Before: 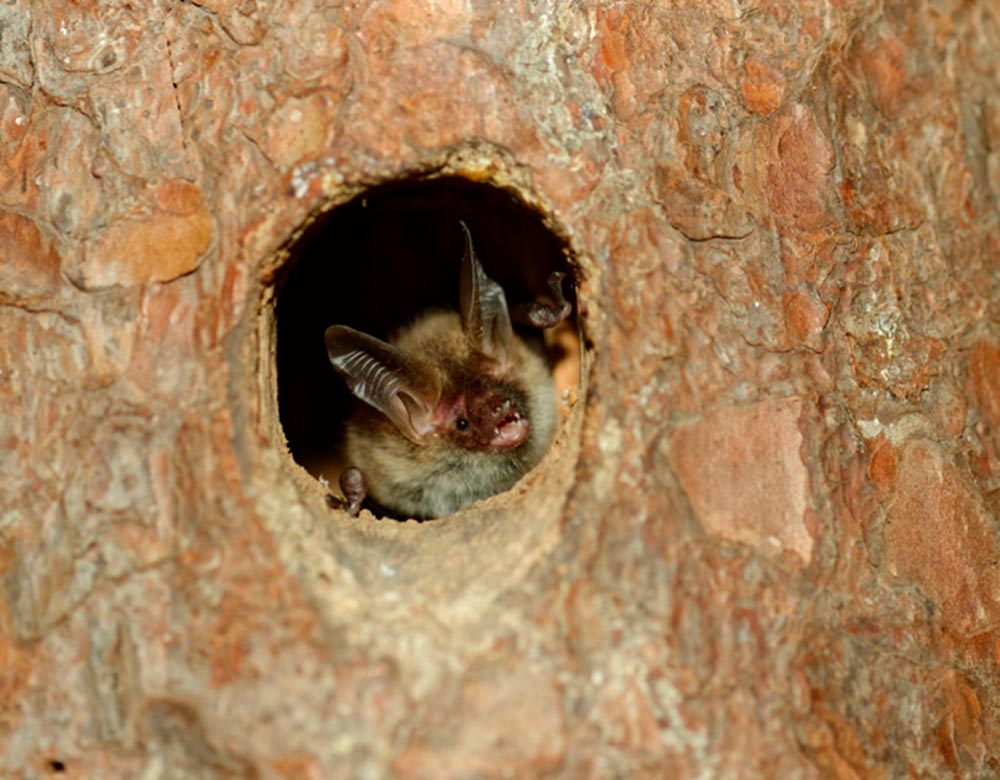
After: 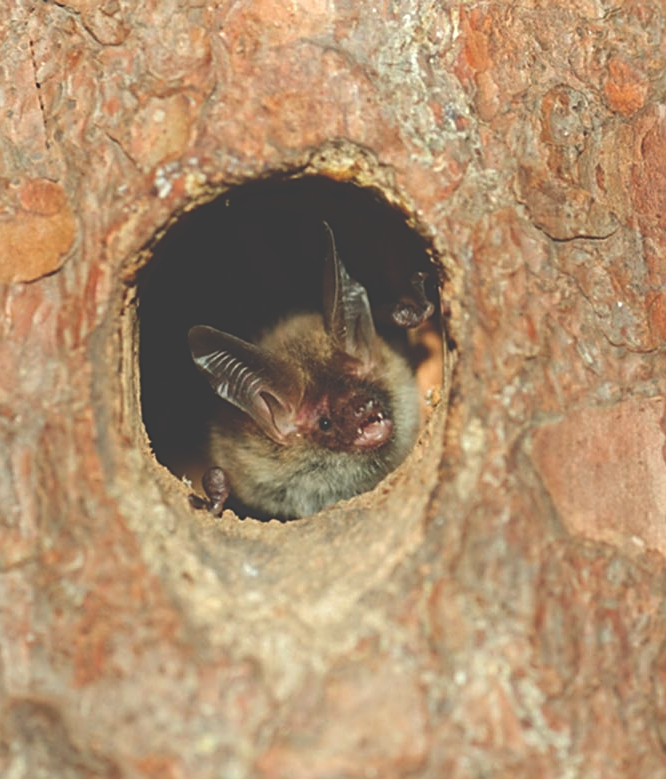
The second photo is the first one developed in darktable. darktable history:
exposure: black level correction -0.042, exposure 0.062 EV, compensate highlight preservation false
sharpen: on, module defaults
crop and rotate: left 13.713%, right 19.647%
